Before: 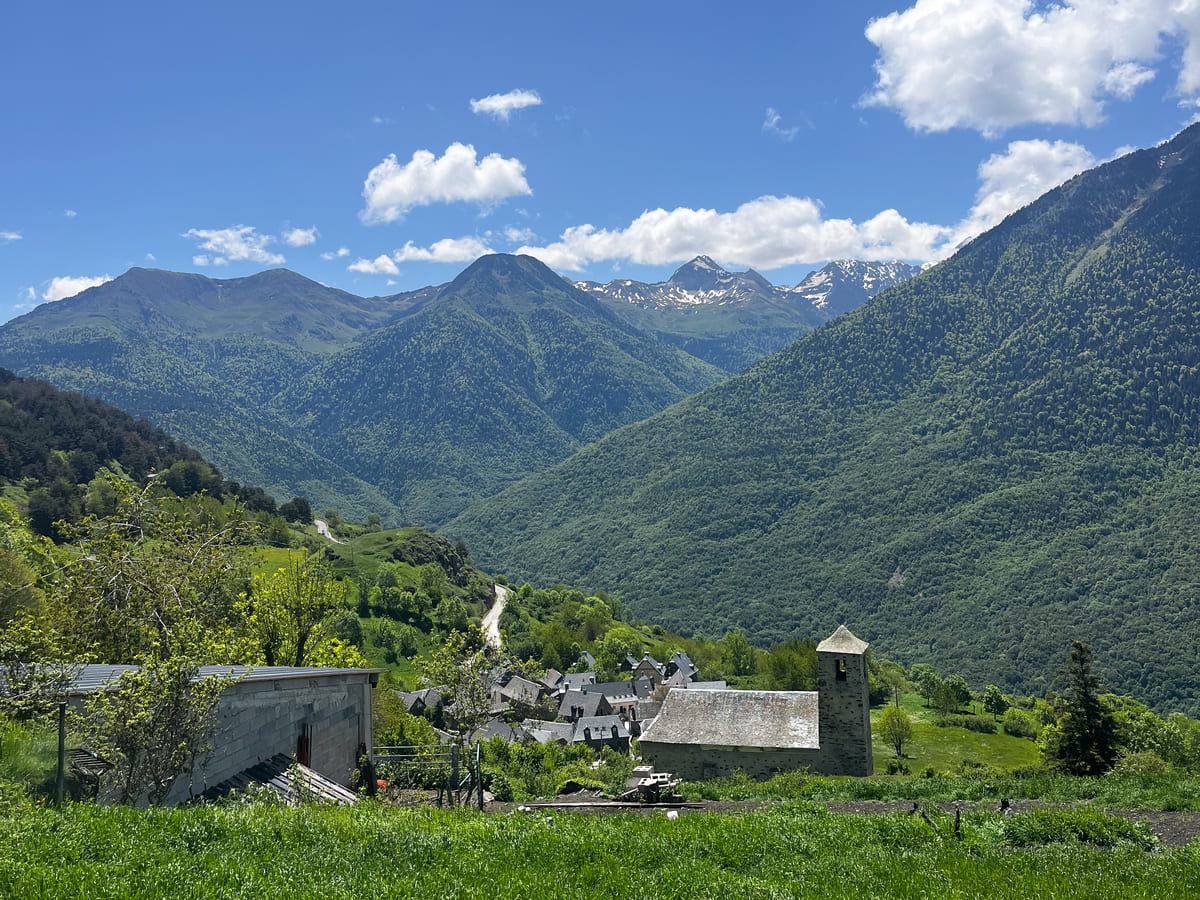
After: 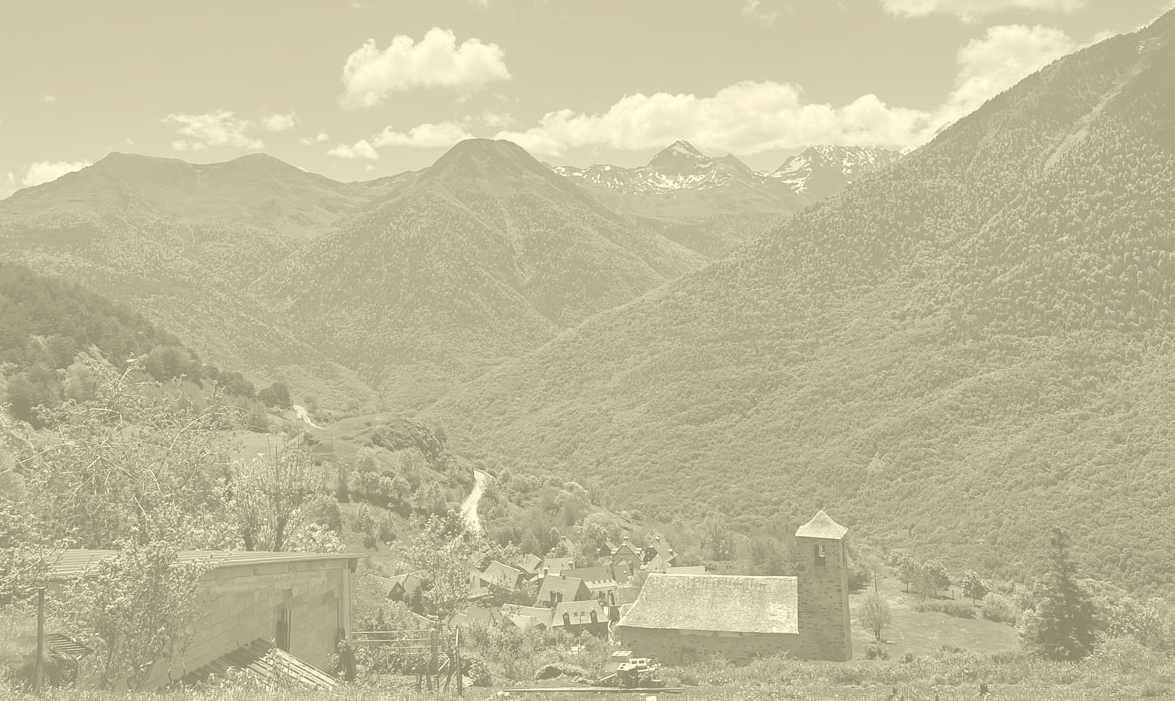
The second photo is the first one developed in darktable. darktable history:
exposure: exposure -0.582 EV, compensate highlight preservation false
colorize: hue 43.2°, saturation 40%, version 1
crop and rotate: left 1.814%, top 12.818%, right 0.25%, bottom 9.225%
